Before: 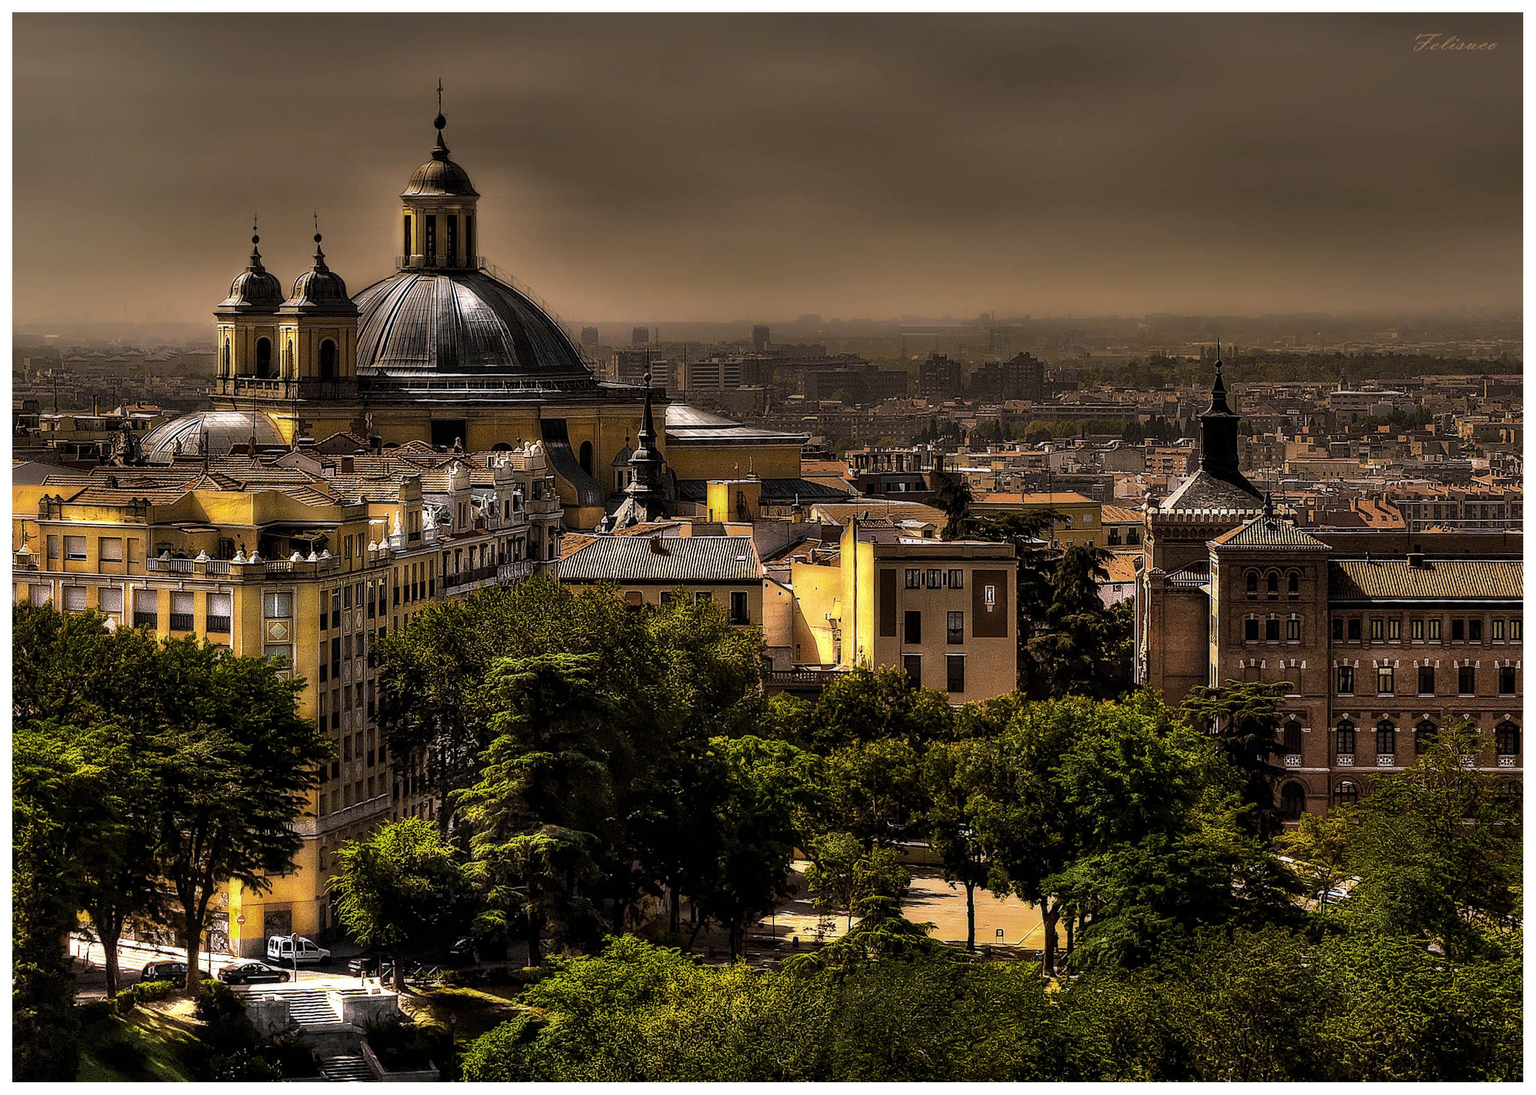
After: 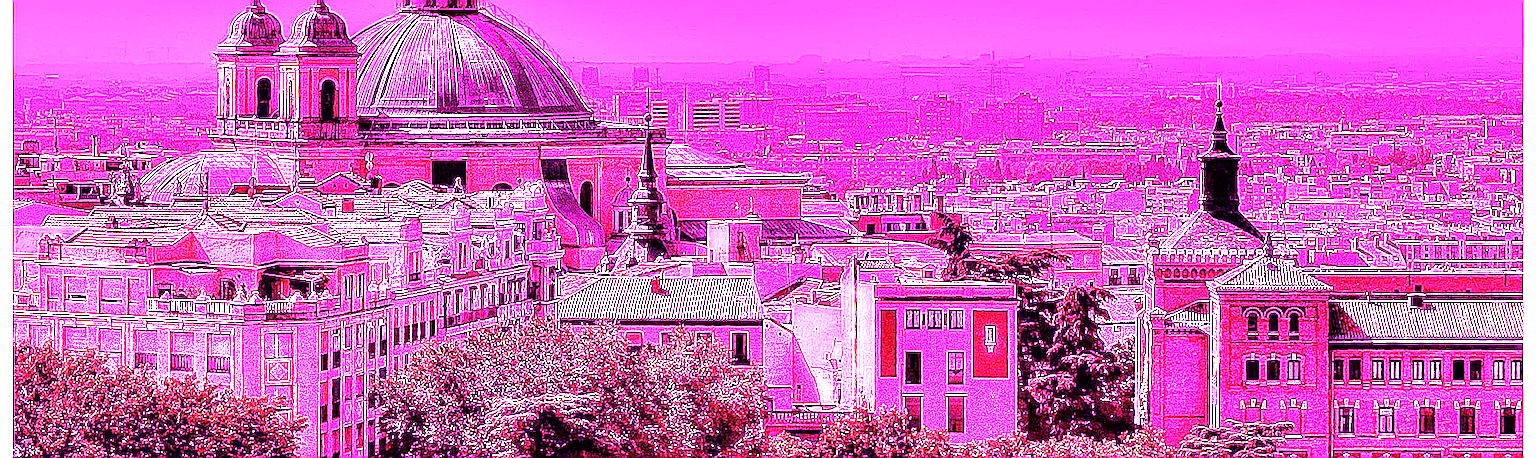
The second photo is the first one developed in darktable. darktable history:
crop and rotate: top 23.84%, bottom 34.294%
sharpen: on, module defaults
white balance: red 8, blue 8
haze removal: compatibility mode true, adaptive false
